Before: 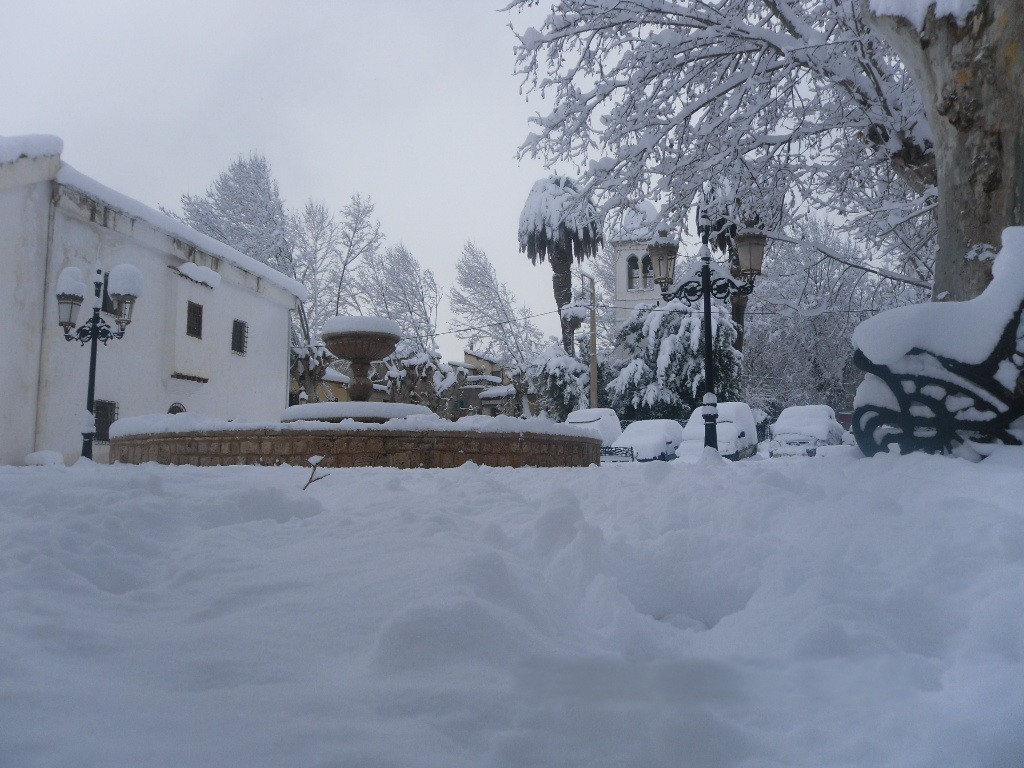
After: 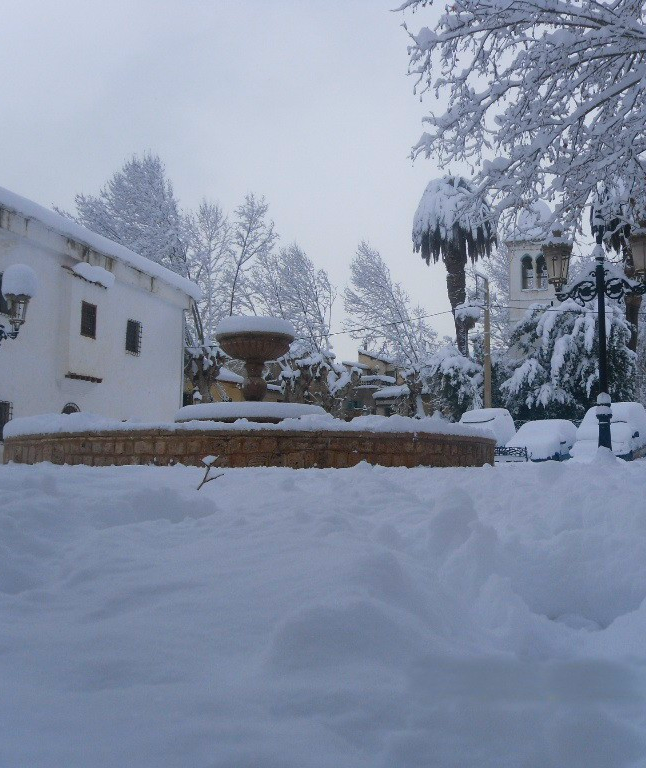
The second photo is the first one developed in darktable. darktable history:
contrast brightness saturation: brightness -0.025, saturation 0.352
crop: left 10.438%, right 26.425%
